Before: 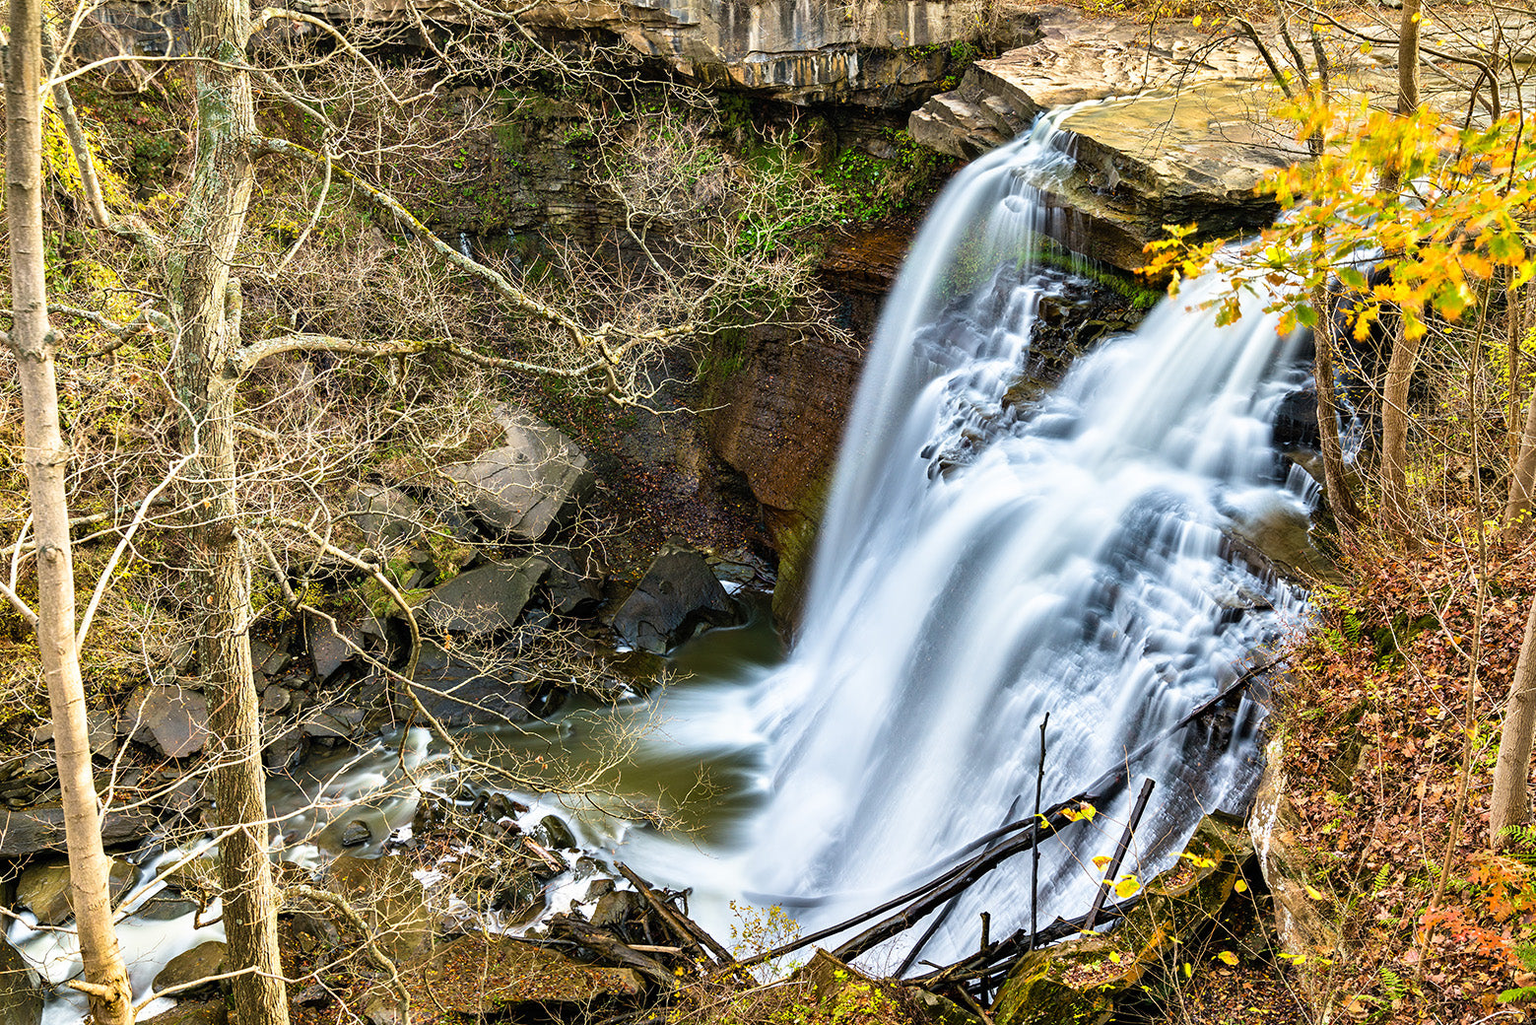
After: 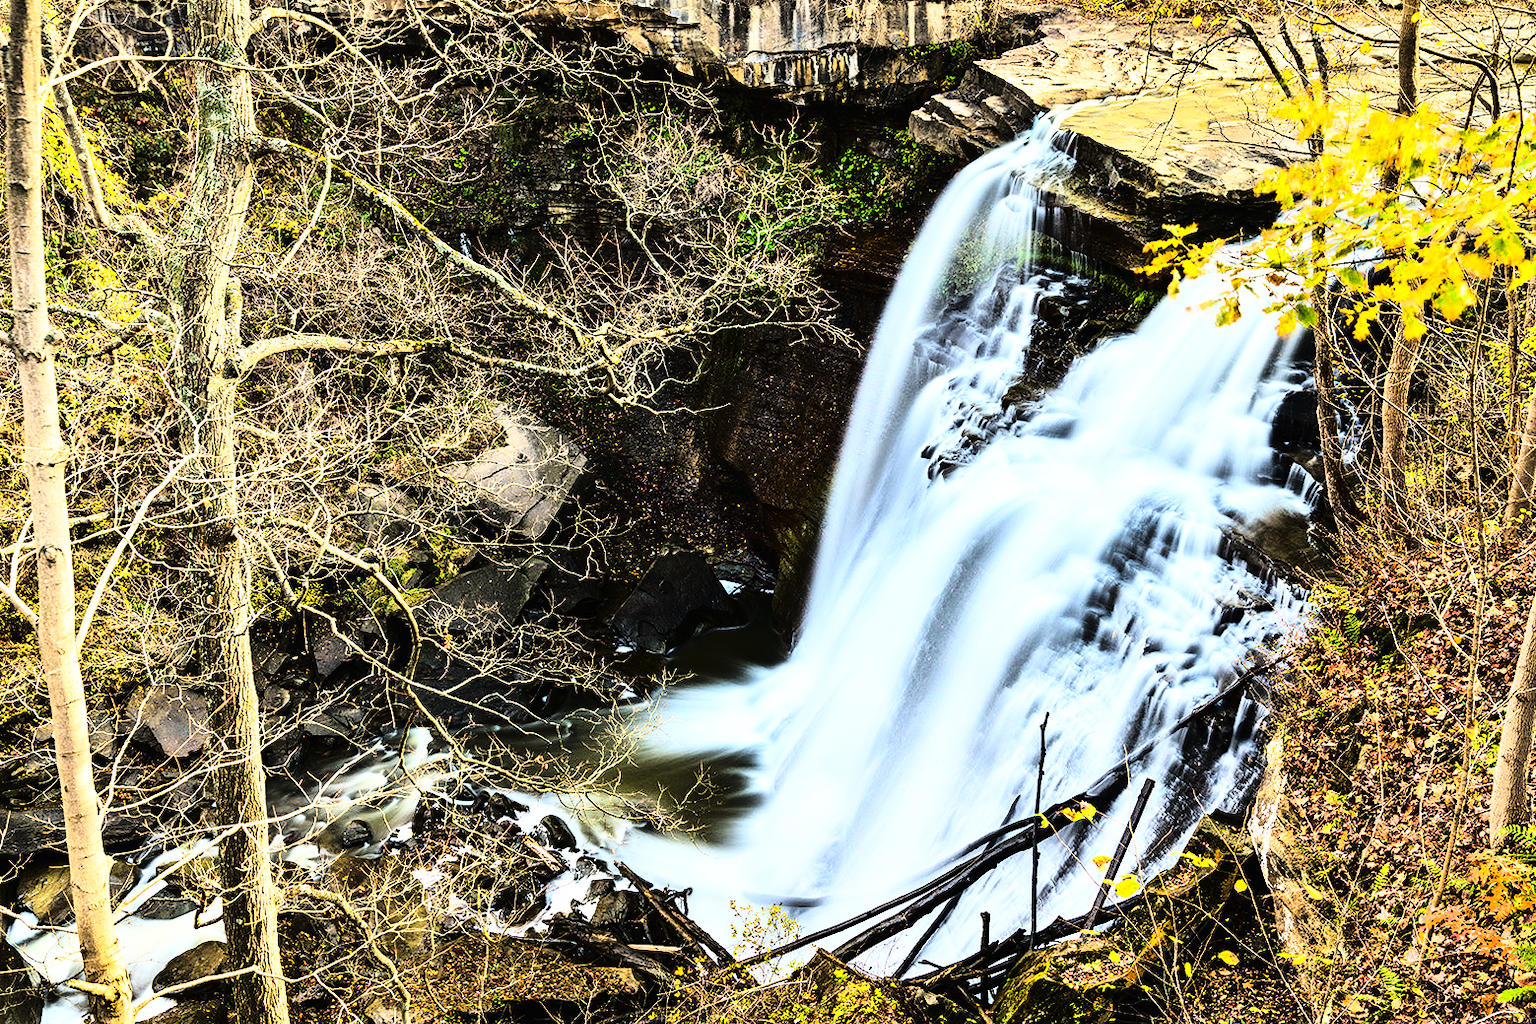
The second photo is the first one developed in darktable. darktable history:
tone curve: curves: ch0 [(0, 0) (0.003, 0.01) (0.011, 0.012) (0.025, 0.012) (0.044, 0.017) (0.069, 0.021) (0.1, 0.025) (0.136, 0.03) (0.177, 0.037) (0.224, 0.052) (0.277, 0.092) (0.335, 0.16) (0.399, 0.3) (0.468, 0.463) (0.543, 0.639) (0.623, 0.796) (0.709, 0.904) (0.801, 0.962) (0.898, 0.988) (1, 1)], color space Lab, linked channels, preserve colors none
